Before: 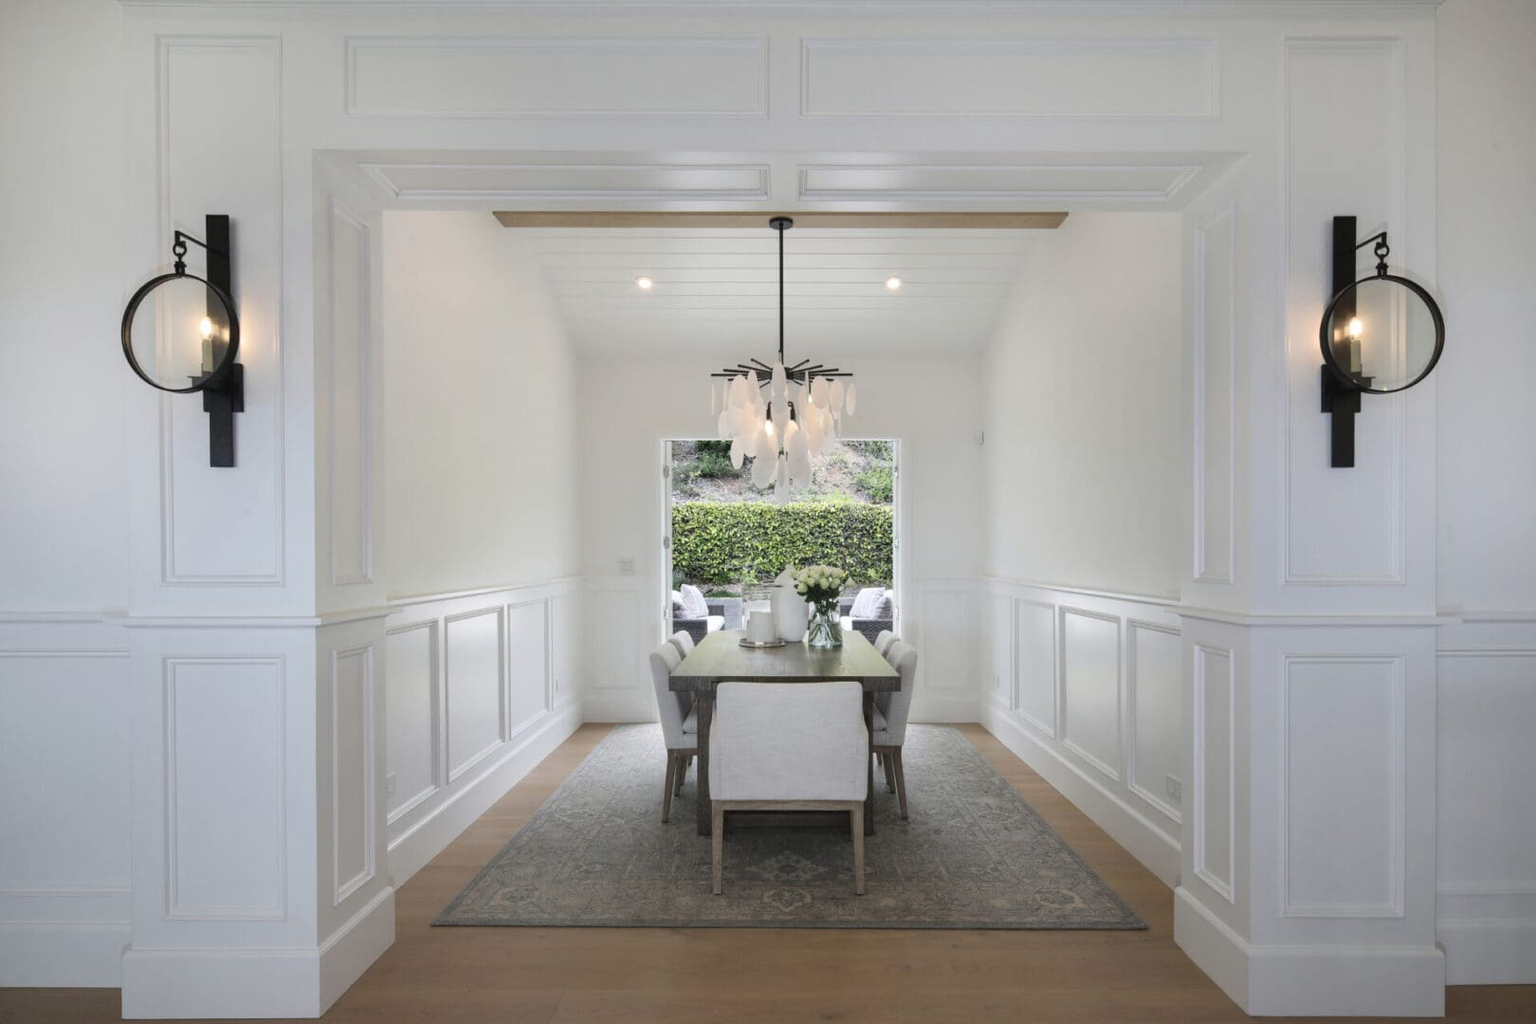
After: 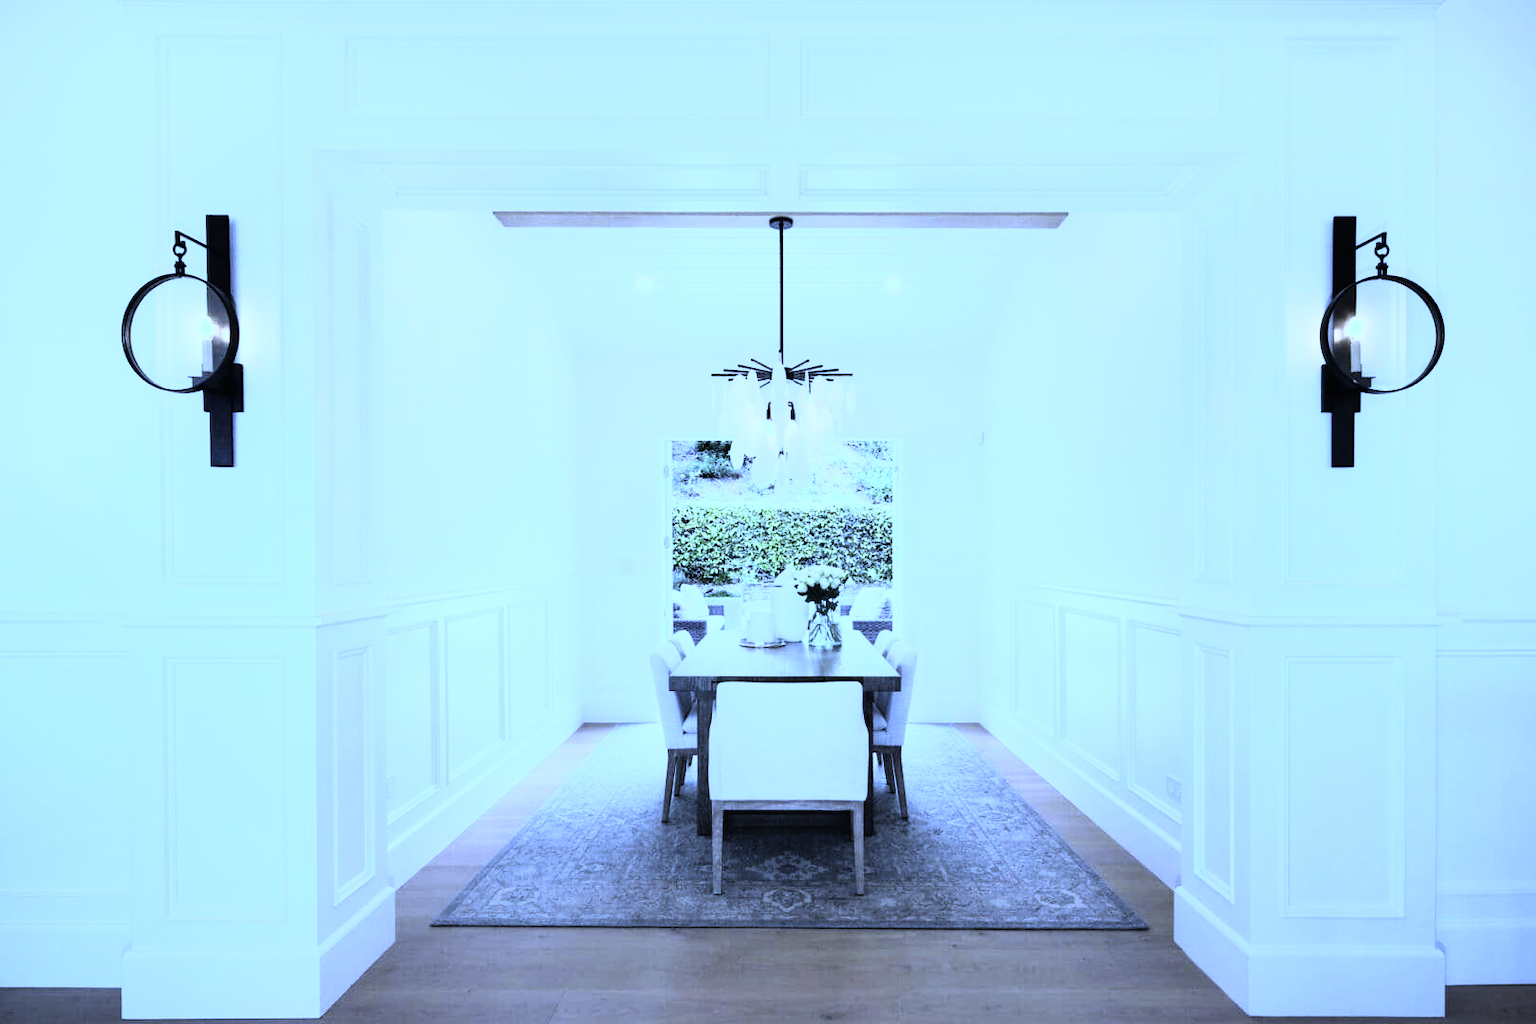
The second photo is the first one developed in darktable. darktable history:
white balance: red 0.766, blue 1.537
rgb curve: curves: ch0 [(0, 0) (0.21, 0.15) (0.24, 0.21) (0.5, 0.75) (0.75, 0.96) (0.89, 0.99) (1, 1)]; ch1 [(0, 0.02) (0.21, 0.13) (0.25, 0.2) (0.5, 0.67) (0.75, 0.9) (0.89, 0.97) (1, 1)]; ch2 [(0, 0.02) (0.21, 0.13) (0.25, 0.2) (0.5, 0.67) (0.75, 0.9) (0.89, 0.97) (1, 1)], compensate middle gray true
